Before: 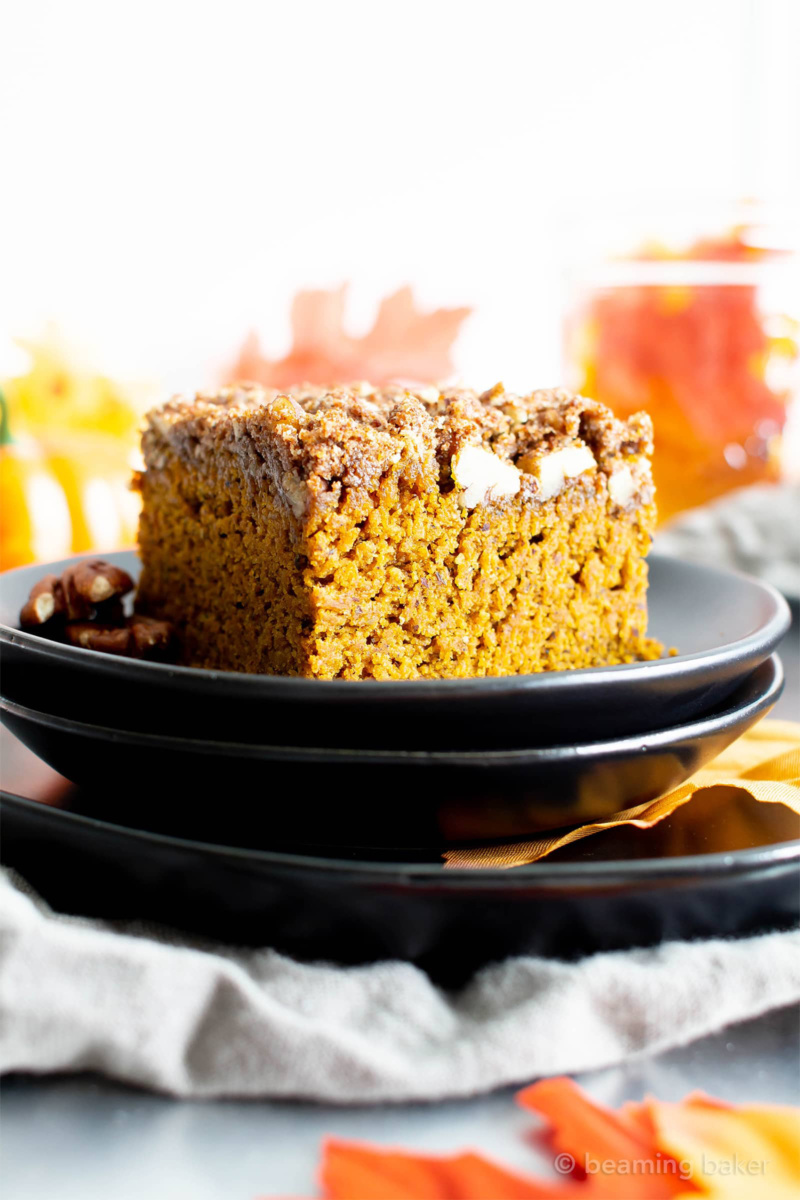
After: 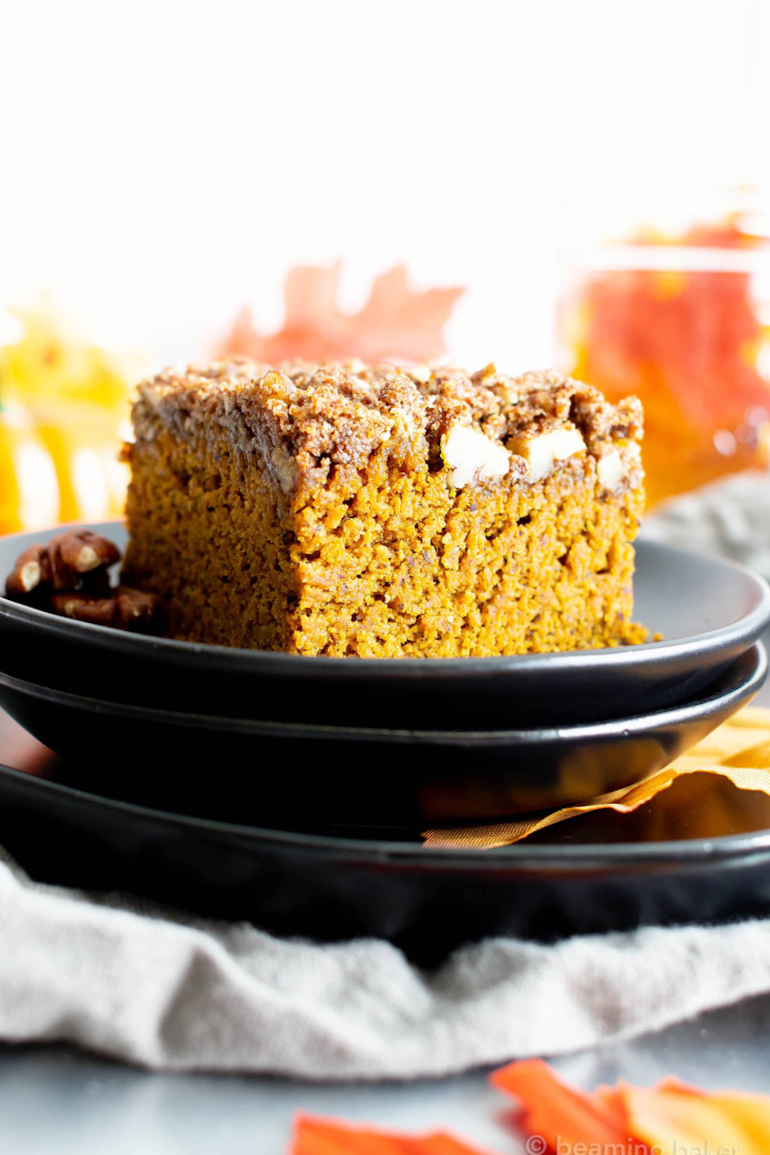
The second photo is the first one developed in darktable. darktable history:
crop and rotate: angle -1.49°
